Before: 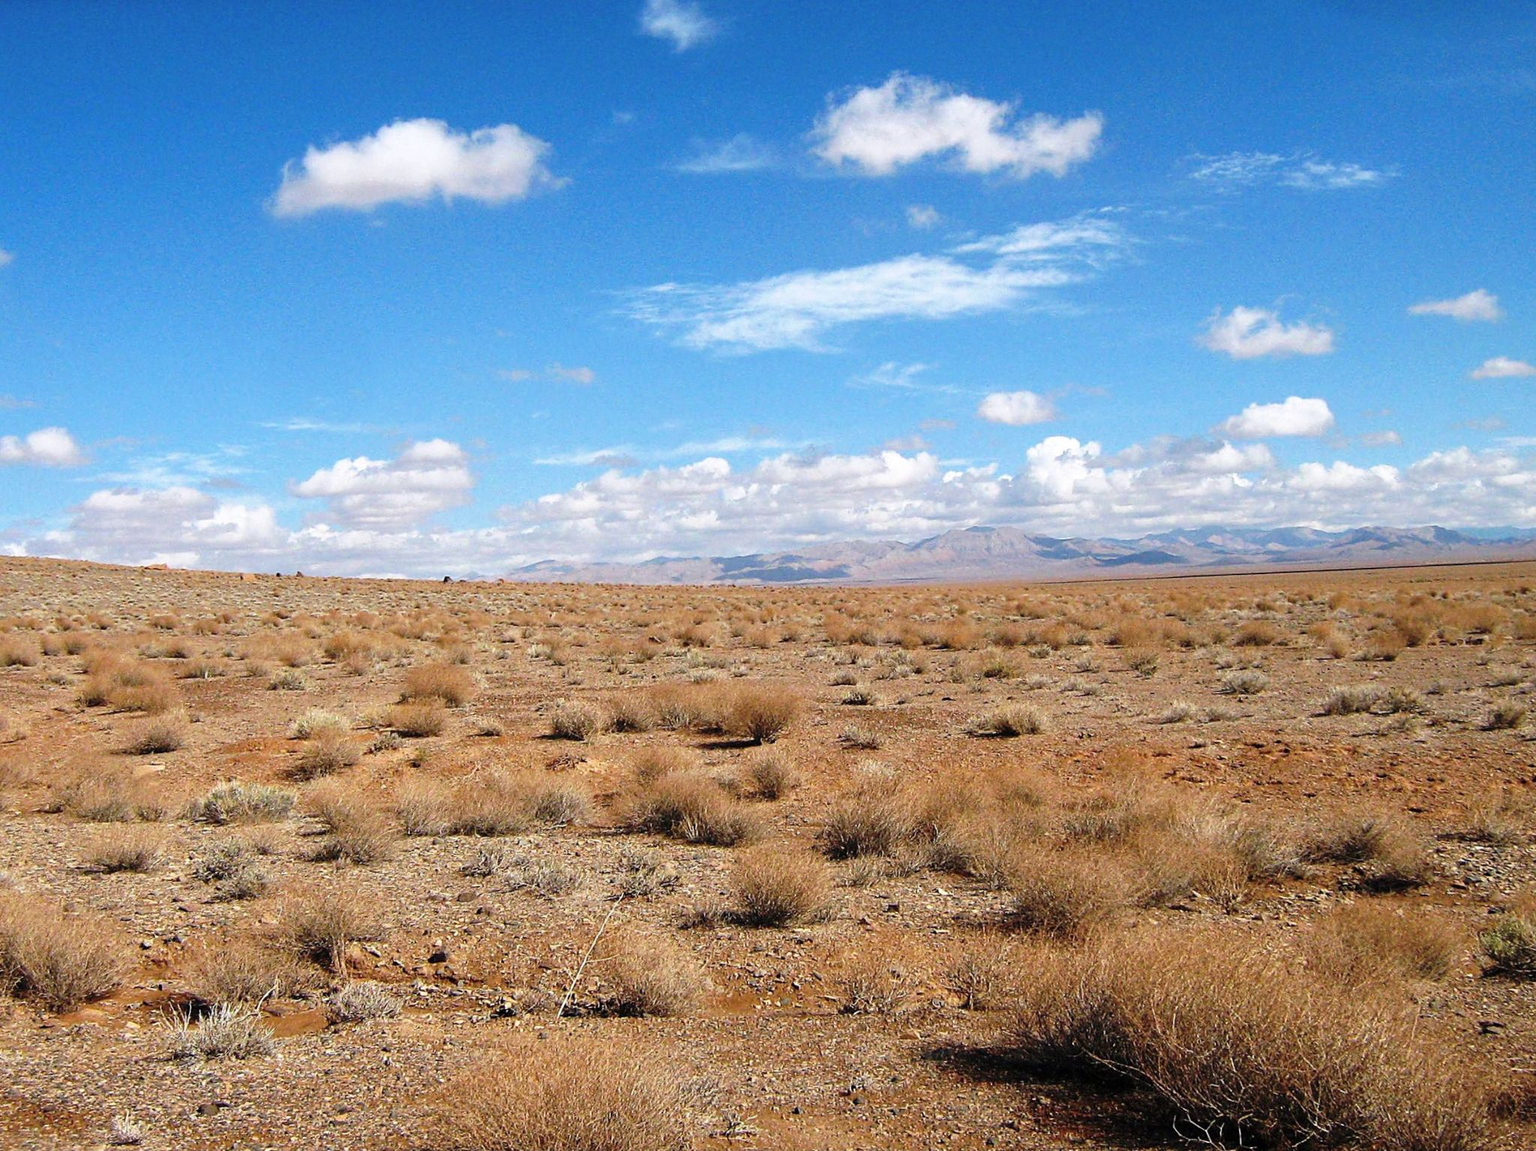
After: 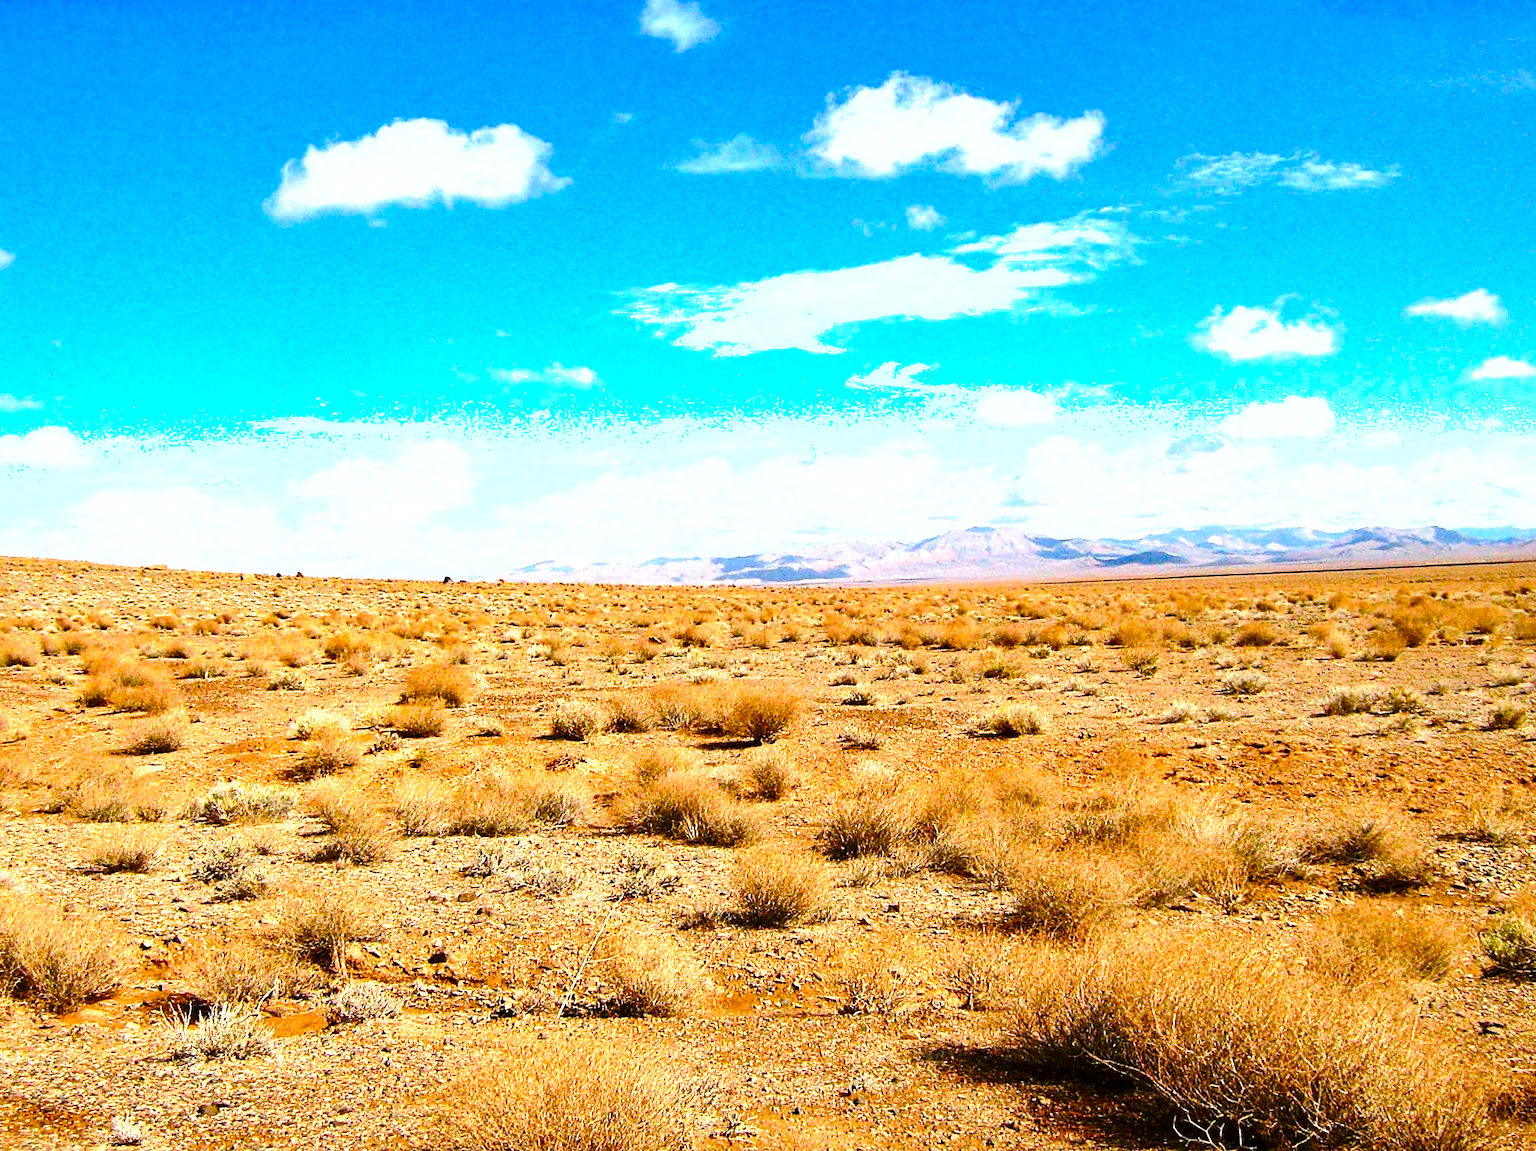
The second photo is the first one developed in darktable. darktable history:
color balance rgb: power › chroma 2.527%, power › hue 70.11°, perceptual saturation grading › global saturation 20%, perceptual saturation grading › highlights -25.141%, perceptual saturation grading › shadows 49.346%, global vibrance 31.828%
exposure: exposure 0.941 EV, compensate exposure bias true, compensate highlight preservation false
tone curve: curves: ch0 [(0, 0) (0.004, 0.001) (0.133, 0.112) (0.325, 0.362) (0.832, 0.893) (1, 1)], color space Lab, independent channels, preserve colors none
shadows and highlights: low approximation 0.01, soften with gaussian
local contrast: mode bilateral grid, contrast 20, coarseness 50, detail 102%, midtone range 0.2
